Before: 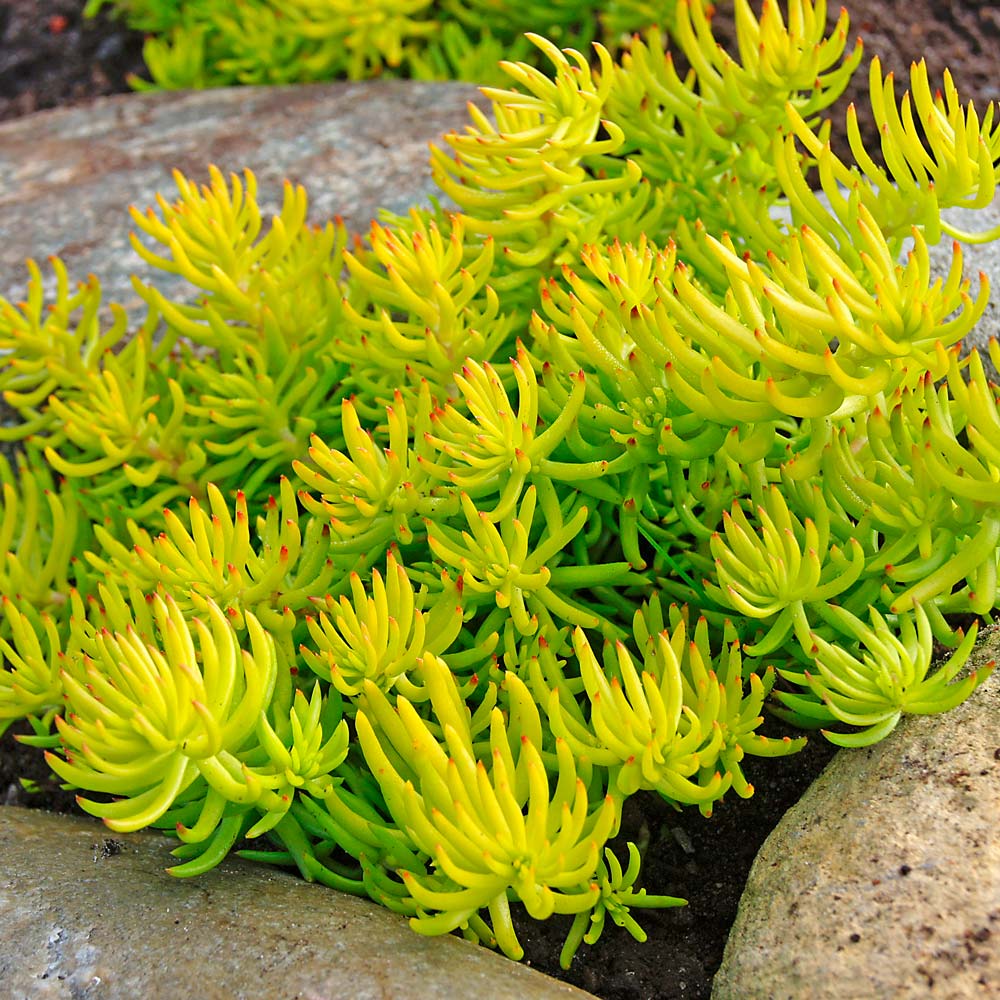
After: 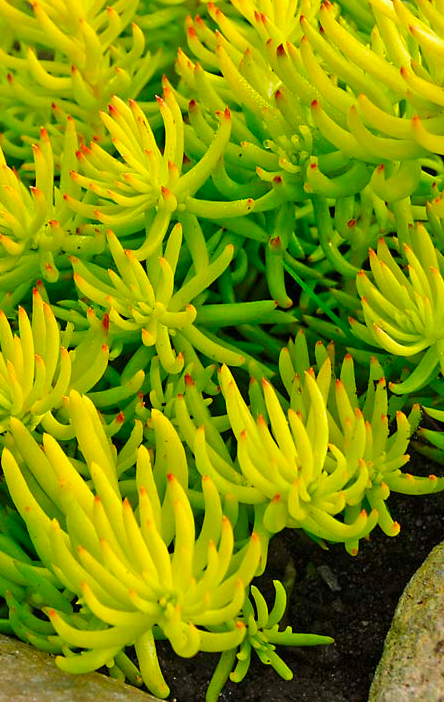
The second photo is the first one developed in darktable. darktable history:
crop: left 35.461%, top 26.298%, right 20.051%, bottom 3.458%
color balance rgb: perceptual saturation grading › global saturation 30.747%
color correction: highlights b* -0.006
